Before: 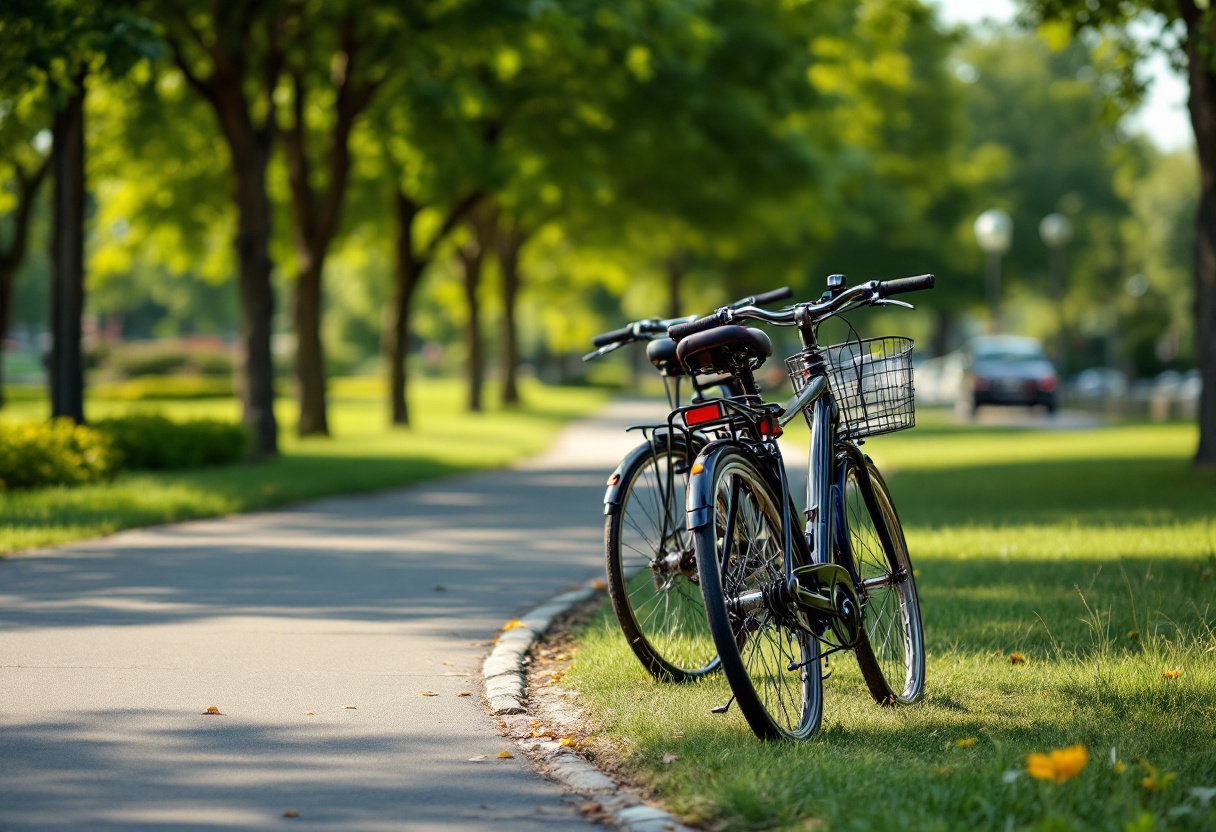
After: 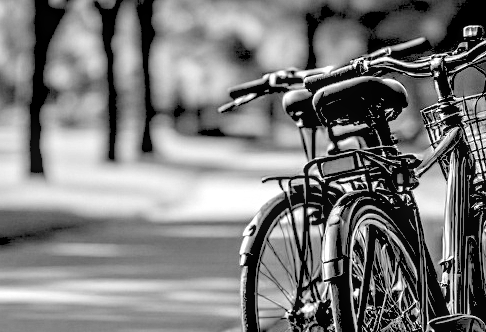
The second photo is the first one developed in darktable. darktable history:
contrast equalizer: octaves 7, y [[0.5, 0.542, 0.583, 0.625, 0.667, 0.708], [0.5 ×6], [0.5 ×6], [0 ×6], [0 ×6]]
crop: left 30%, top 30%, right 30%, bottom 30%
exposure: compensate highlight preservation false
local contrast: on, module defaults
rgb levels: levels [[0.027, 0.429, 0.996], [0, 0.5, 1], [0, 0.5, 1]]
color correction: highlights a* -1.43, highlights b* 10.12, shadows a* 0.395, shadows b* 19.35
monochrome: on, module defaults
